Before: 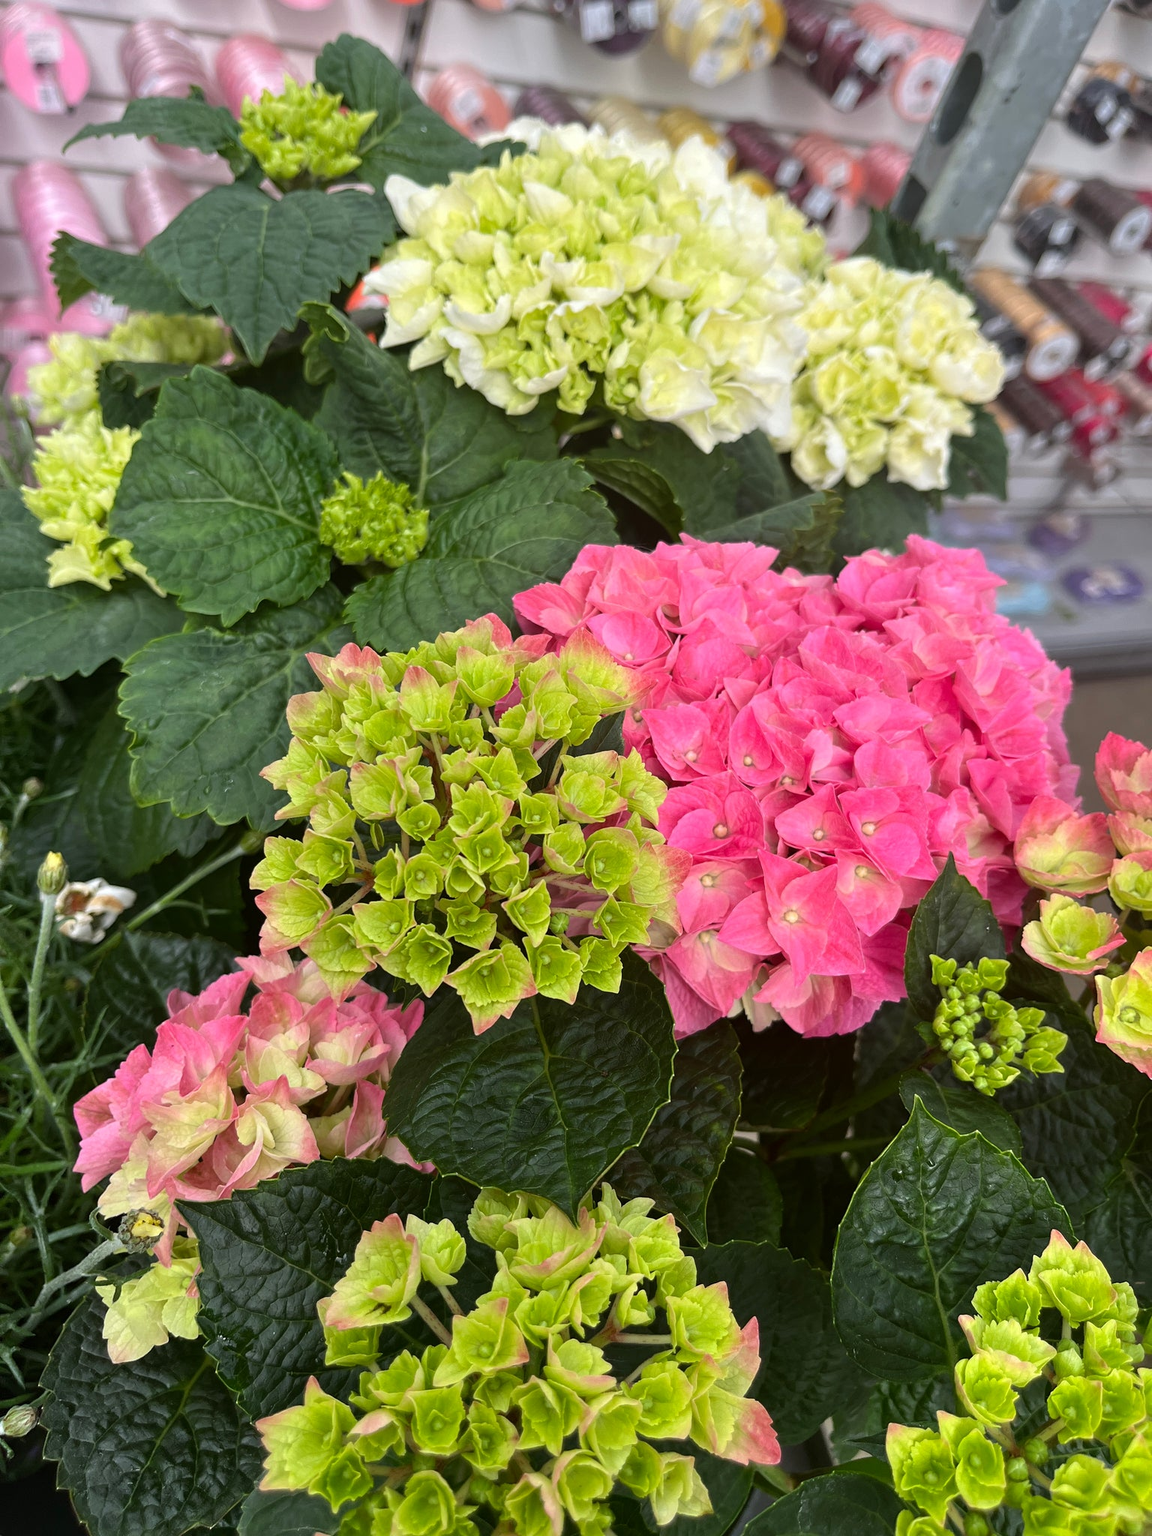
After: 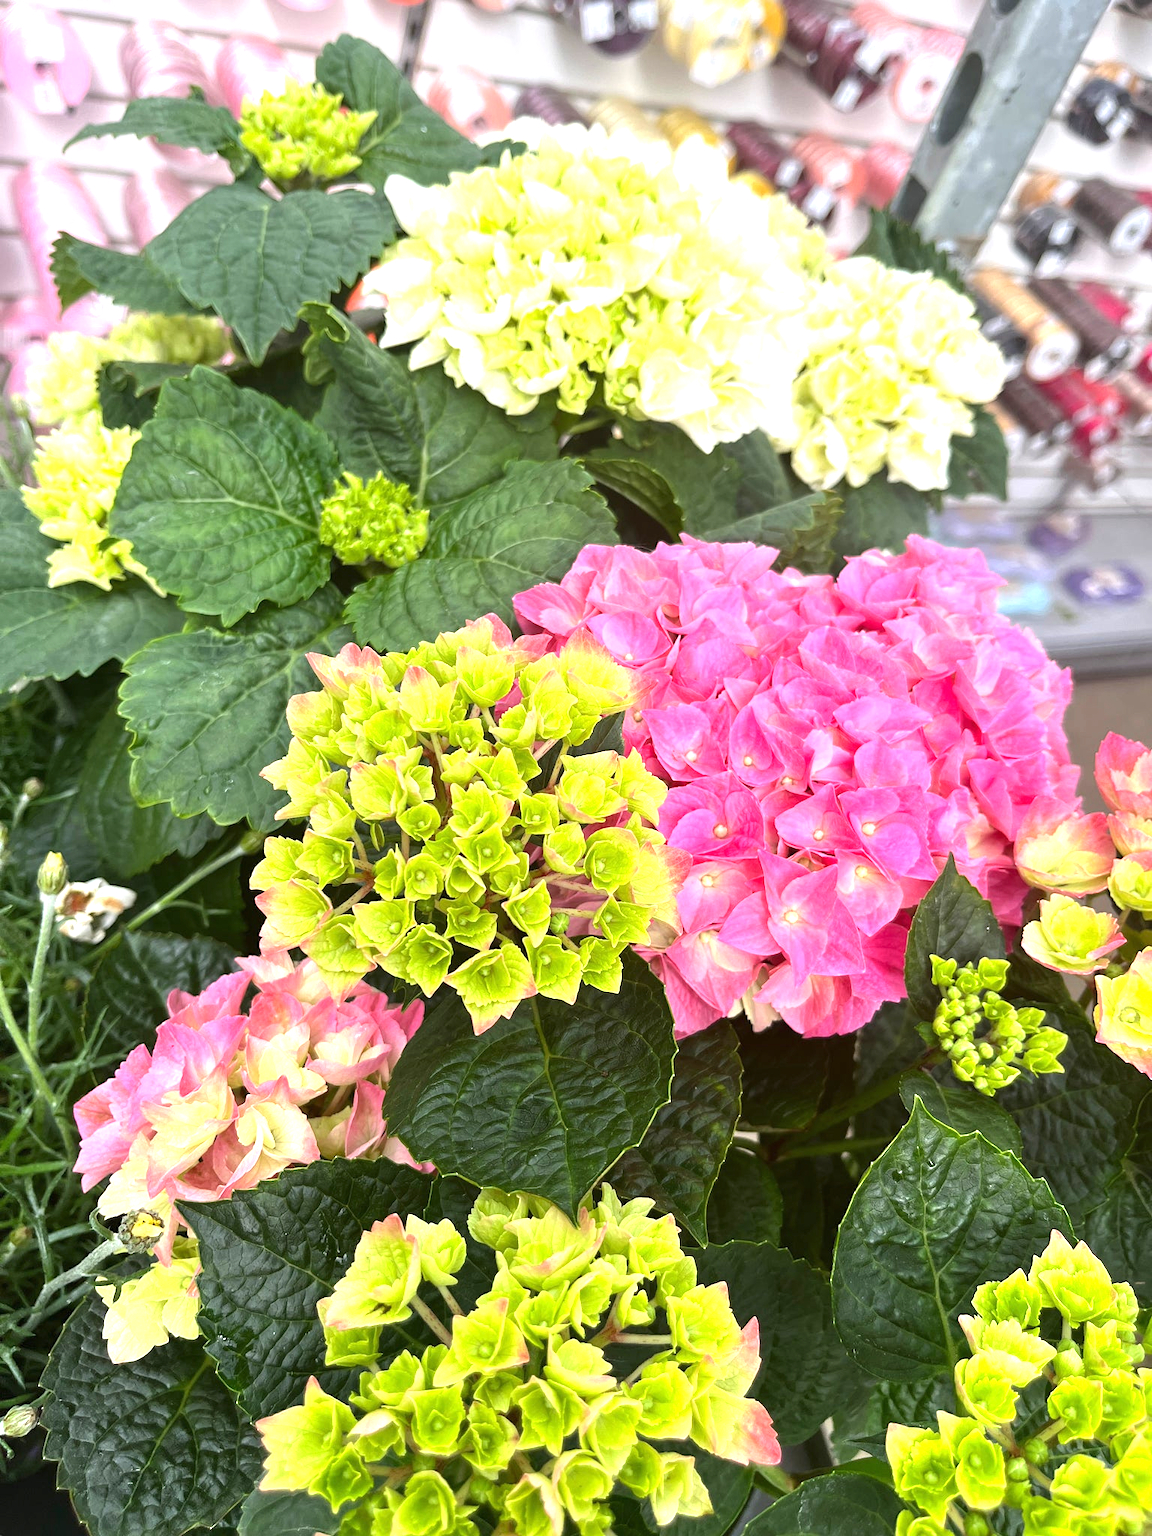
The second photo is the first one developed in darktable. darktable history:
exposure: black level correction 0, exposure 1.103 EV, compensate highlight preservation false
